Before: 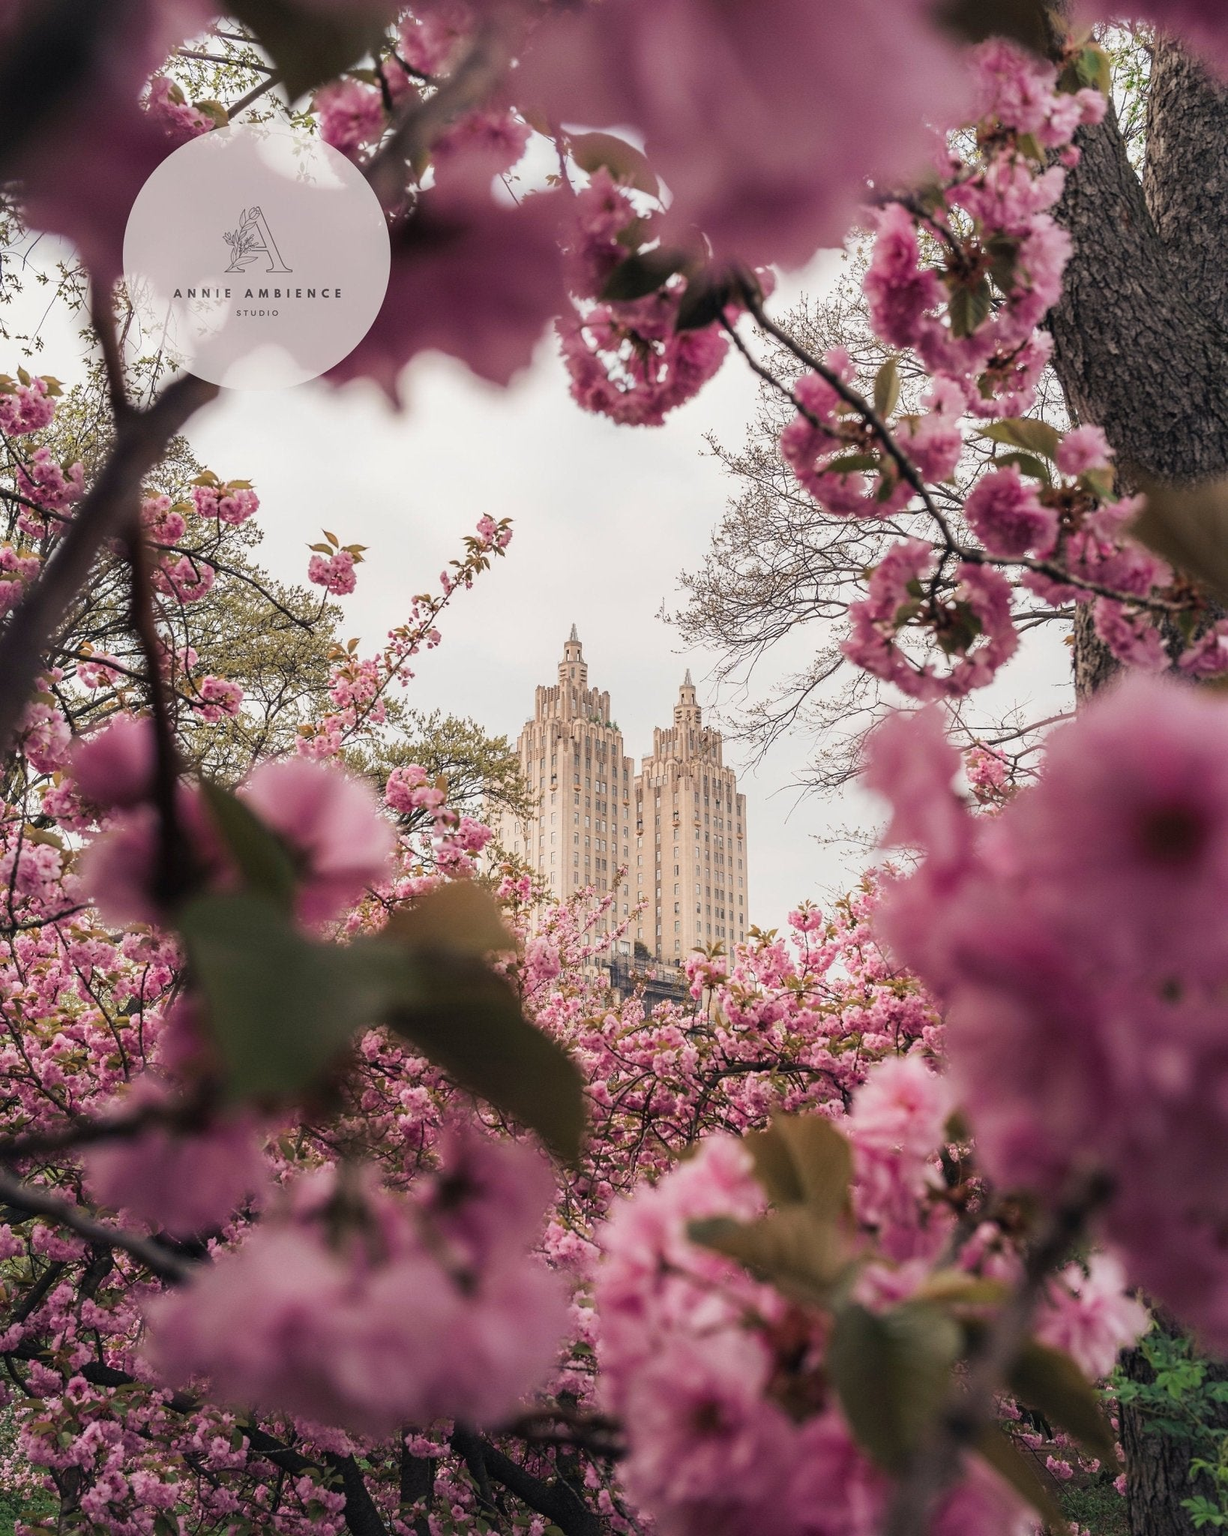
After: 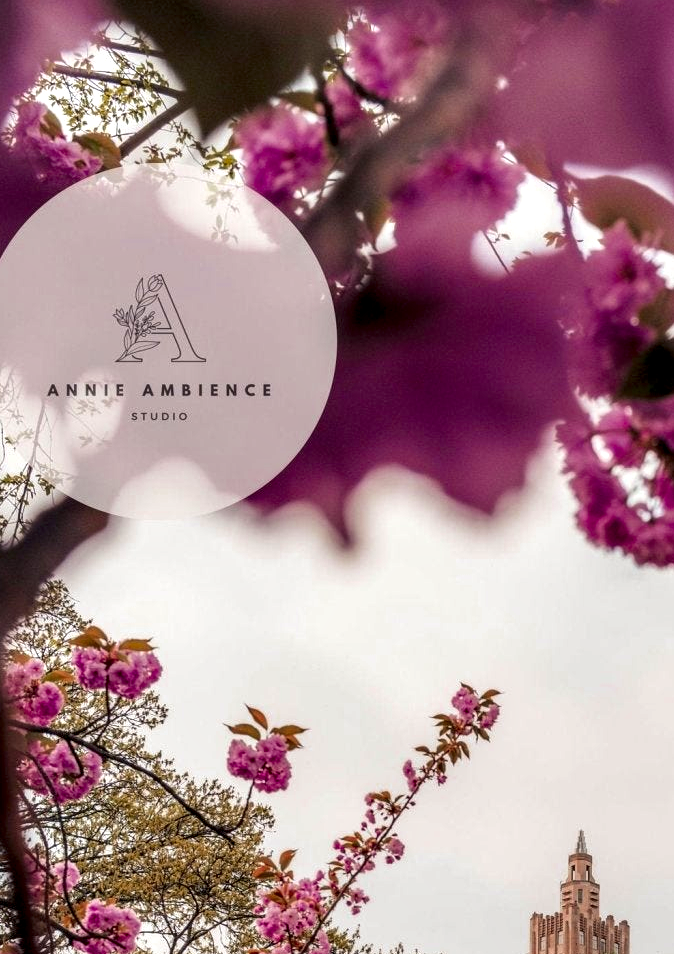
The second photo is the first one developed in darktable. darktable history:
crop and rotate: left 11.283%, top 0.084%, right 47.514%, bottom 53.291%
color zones: curves: ch0 [(0.473, 0.374) (0.742, 0.784)]; ch1 [(0.354, 0.737) (0.742, 0.705)]; ch2 [(0.318, 0.421) (0.758, 0.532)]
local contrast: highlights 60%, shadows 64%, detail 160%
